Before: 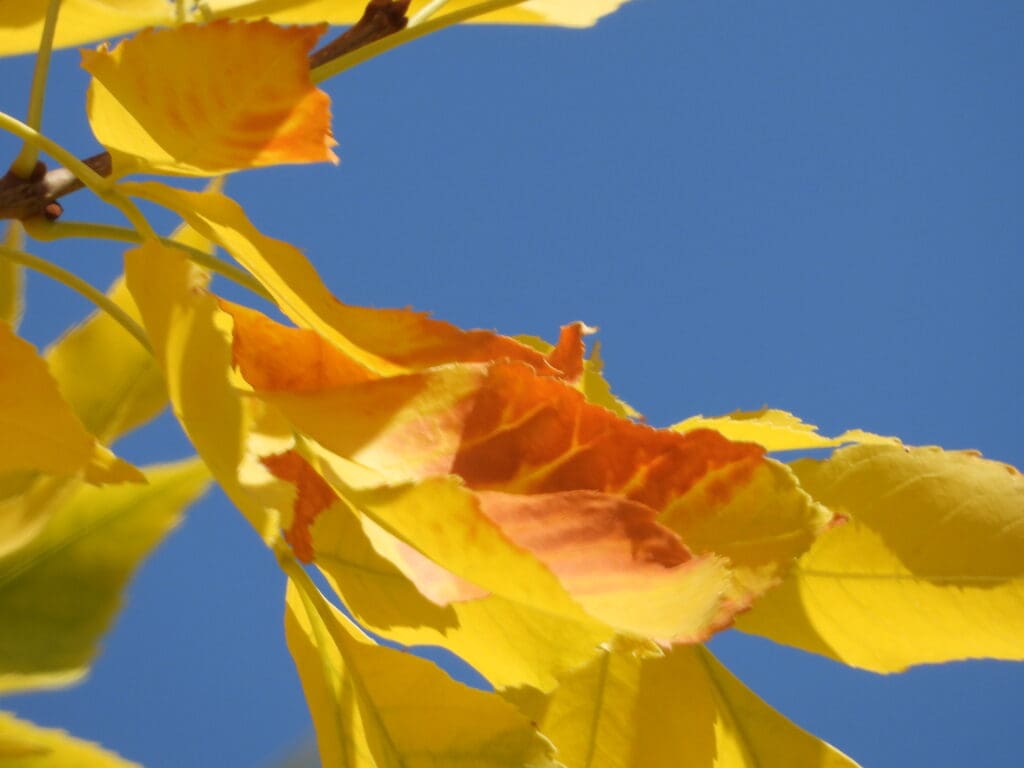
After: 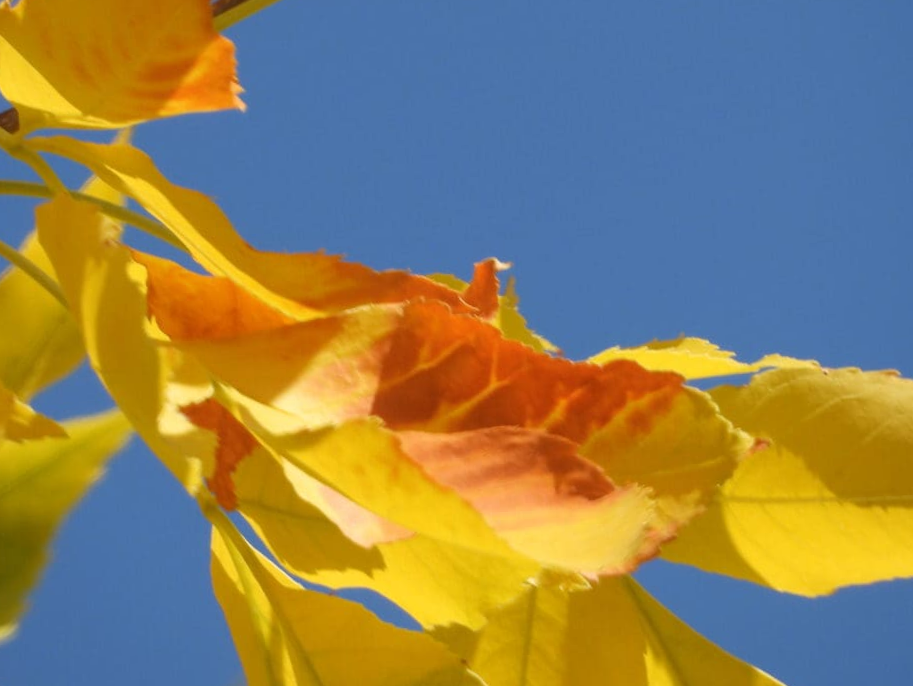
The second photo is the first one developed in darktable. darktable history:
crop and rotate: angle 2.39°, left 5.956%, top 5.689%
